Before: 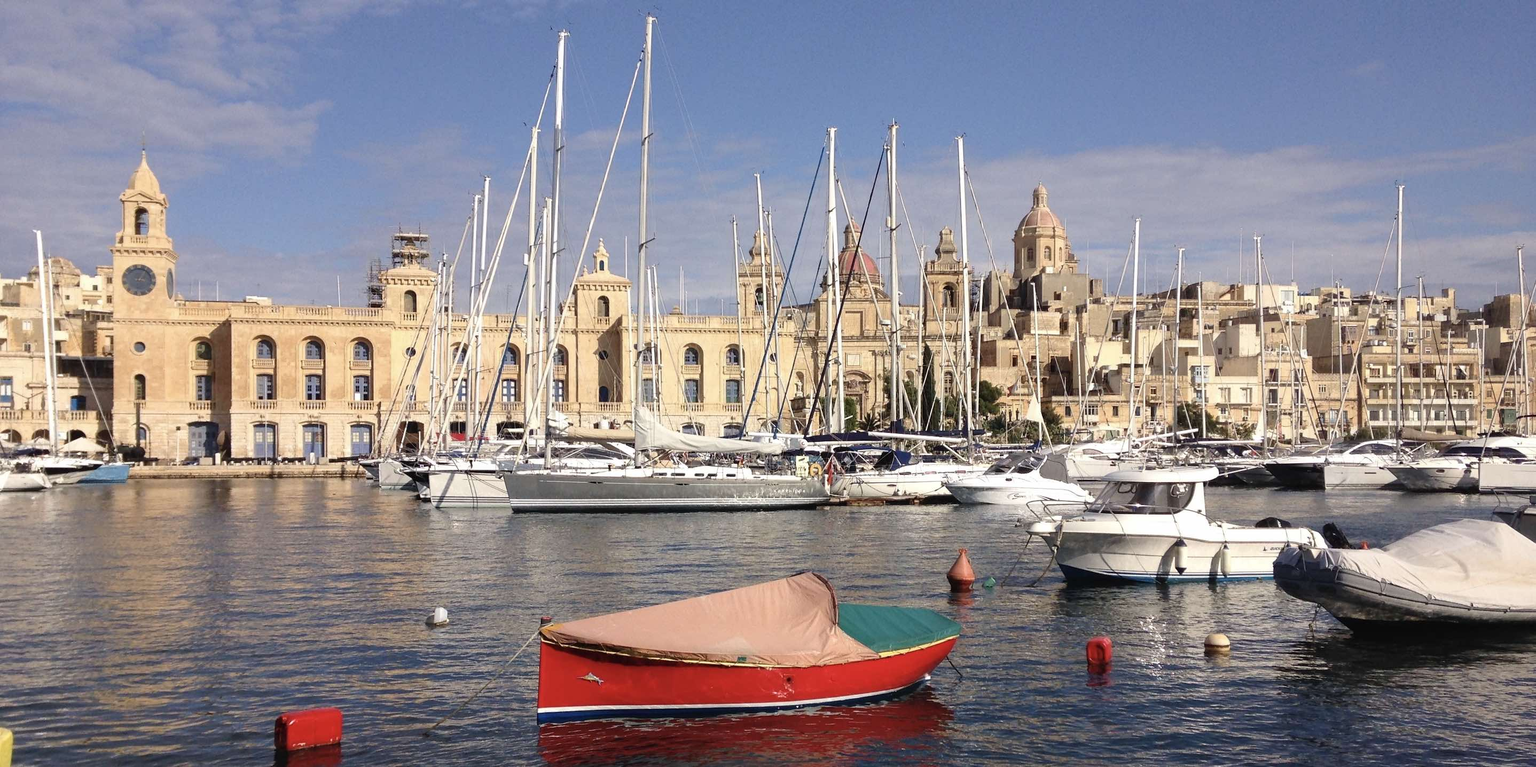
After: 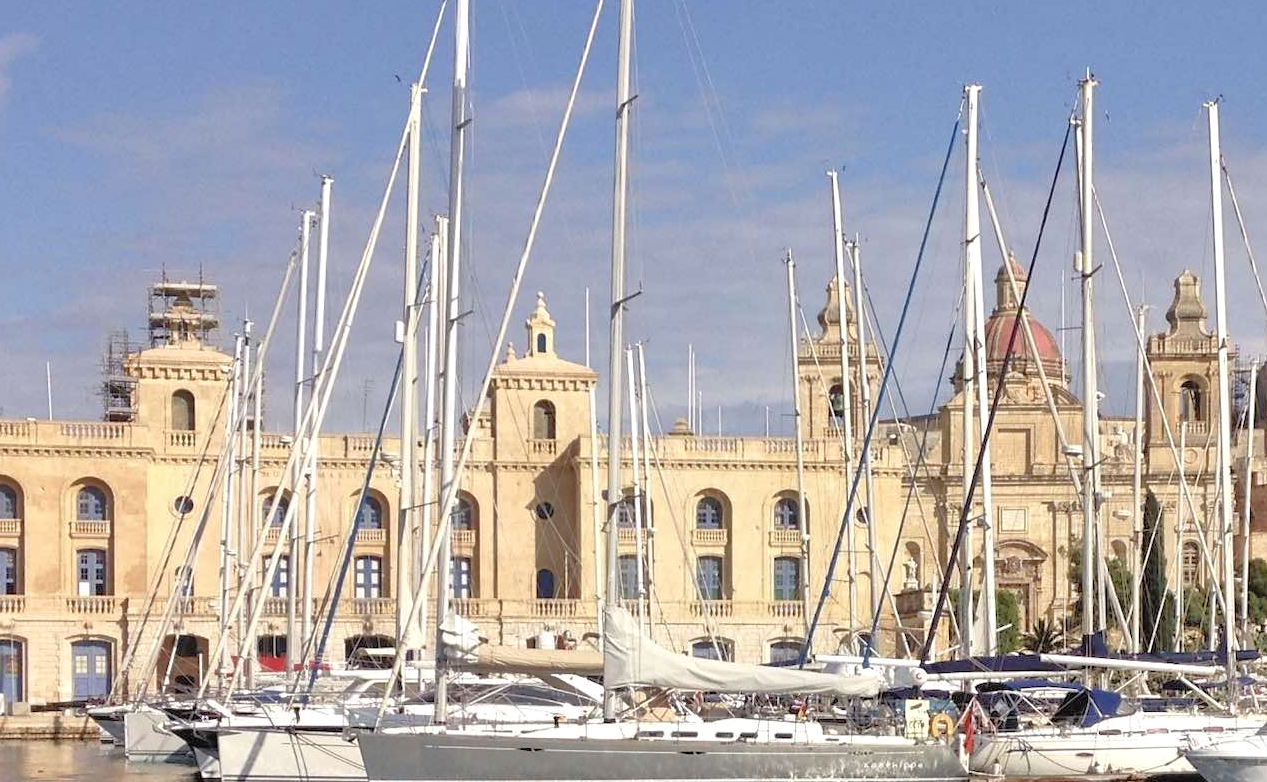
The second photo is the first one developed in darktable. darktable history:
crop: left 20.362%, top 10.772%, right 35.568%, bottom 34.704%
tone equalizer: -7 EV 0.161 EV, -6 EV 0.611 EV, -5 EV 1.16 EV, -4 EV 1.34 EV, -3 EV 1.17 EV, -2 EV 0.6 EV, -1 EV 0.153 EV, mask exposure compensation -0.509 EV
